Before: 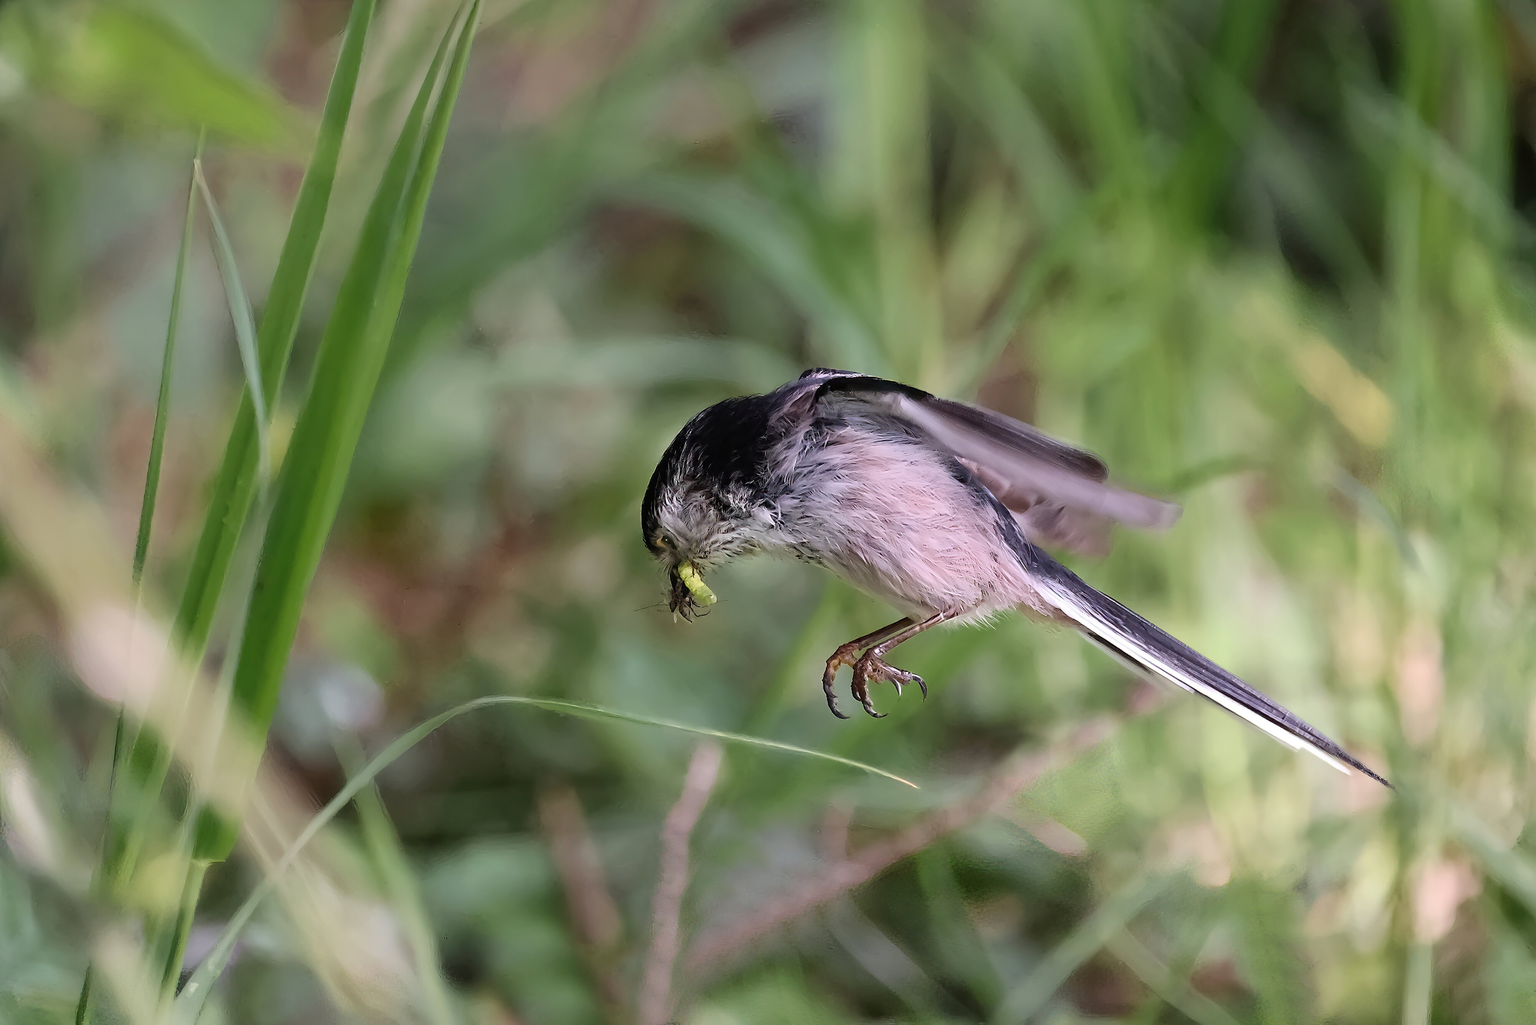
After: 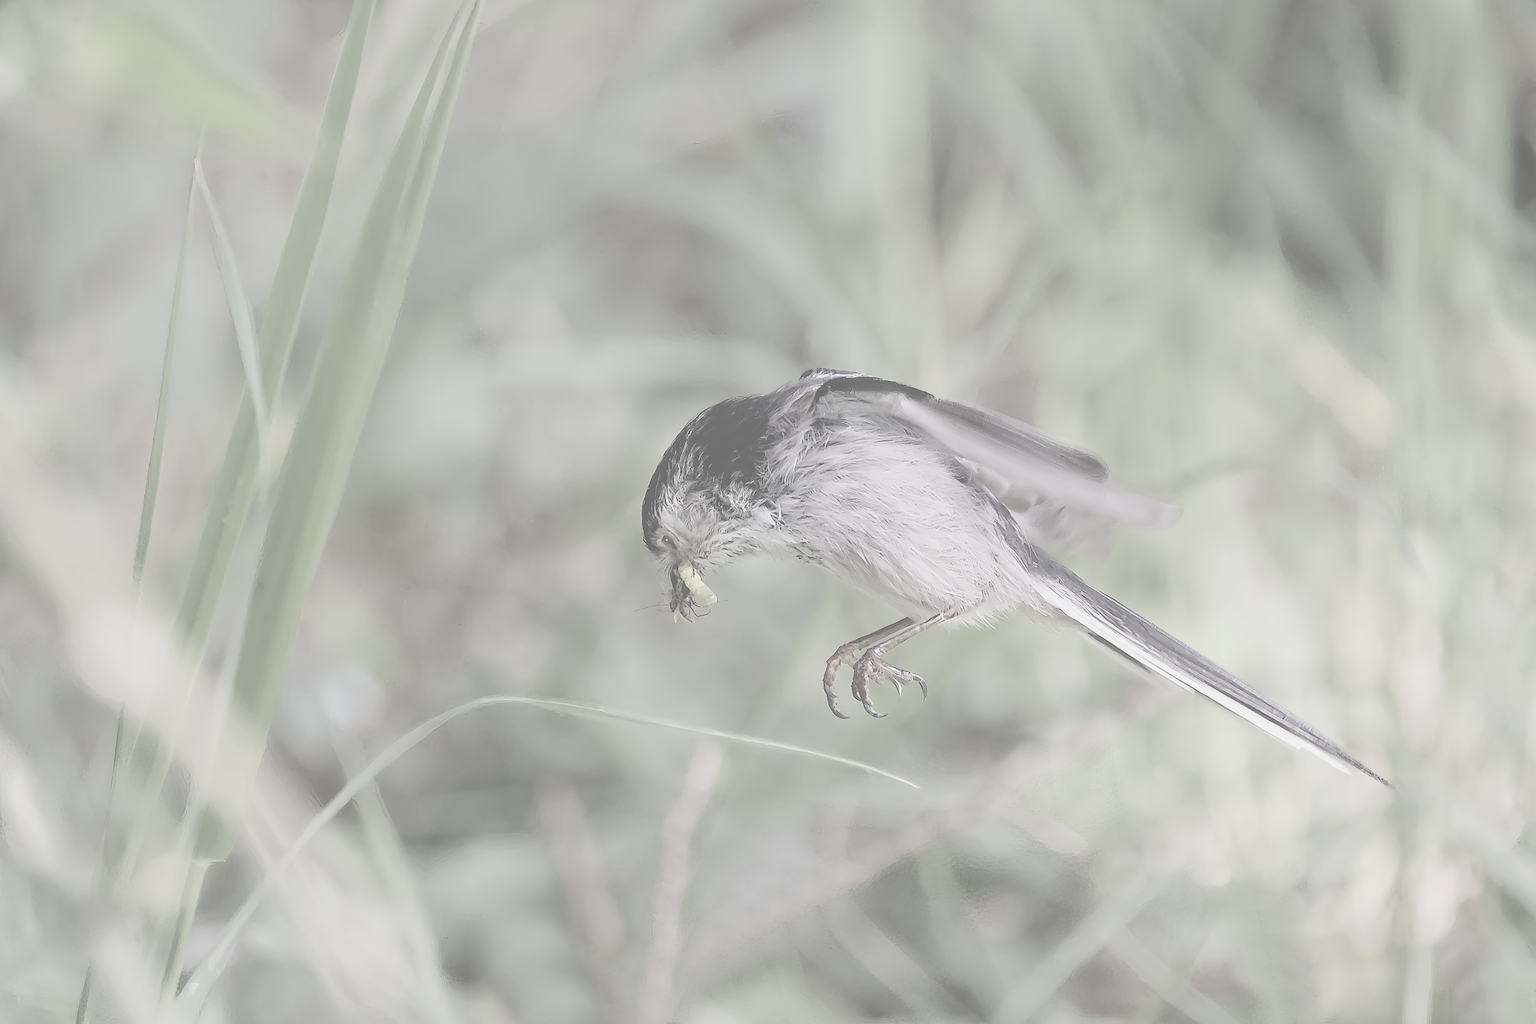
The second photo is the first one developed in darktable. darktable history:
contrast brightness saturation: contrast -0.339, brightness 0.747, saturation -0.775
sharpen: radius 2.511, amount 0.338
local contrast: on, module defaults
exposure: exposure -0.057 EV, compensate exposure bias true, compensate highlight preservation false
contrast equalizer: y [[0.5, 0.5, 0.5, 0.512, 0.552, 0.62], [0.5 ×6], [0.5 ×4, 0.504, 0.553], [0 ×6], [0 ×6]], mix -0.206
